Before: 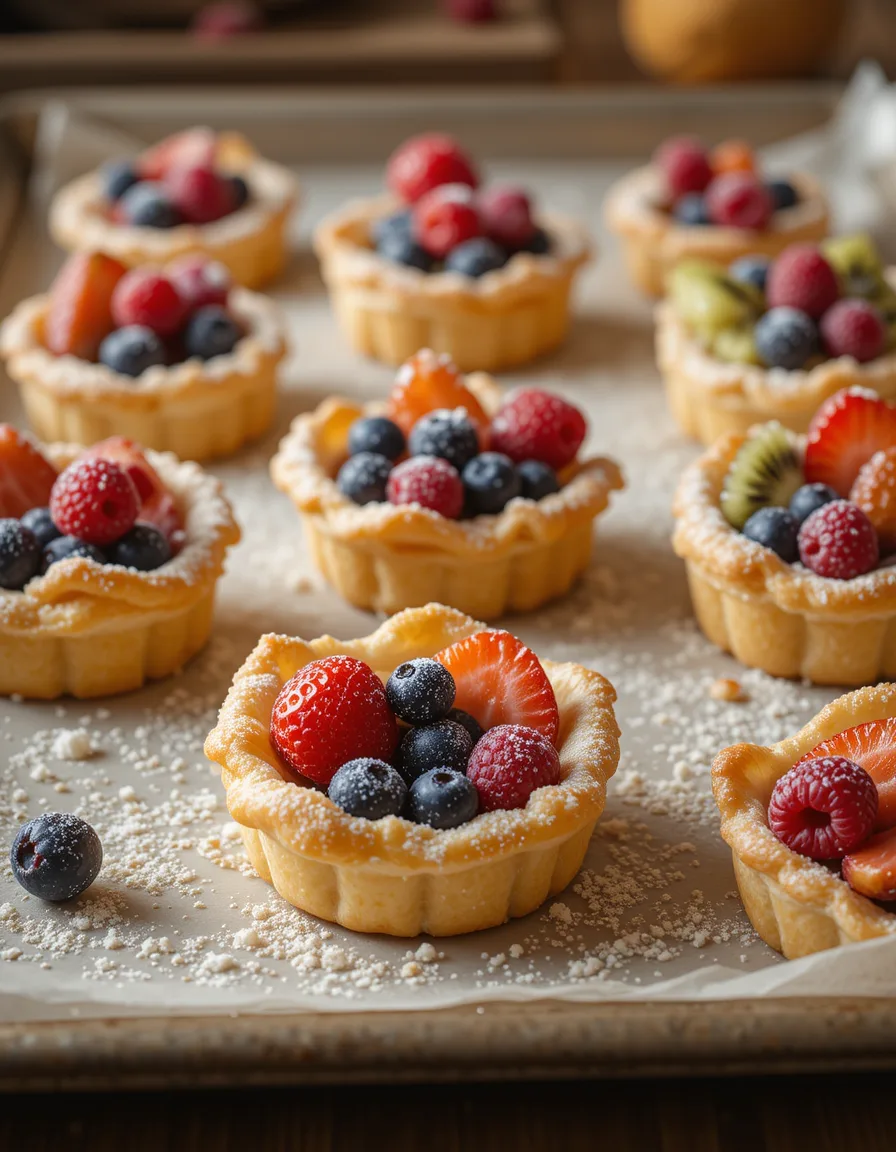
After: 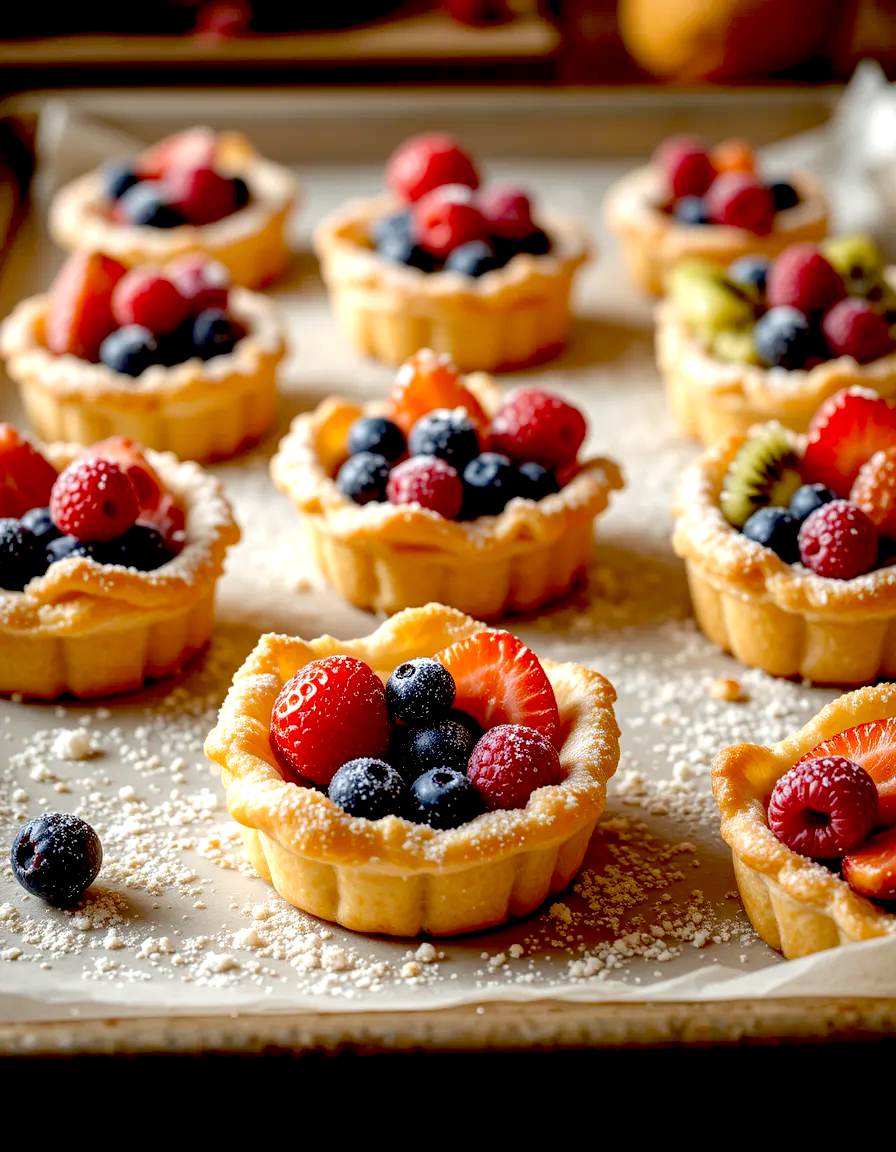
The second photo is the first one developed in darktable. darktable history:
exposure: black level correction 0.039, exposure 0.5 EV, compensate exposure bias true, compensate highlight preservation false
shadows and highlights: shadows 20.16, highlights -19.61, soften with gaussian
